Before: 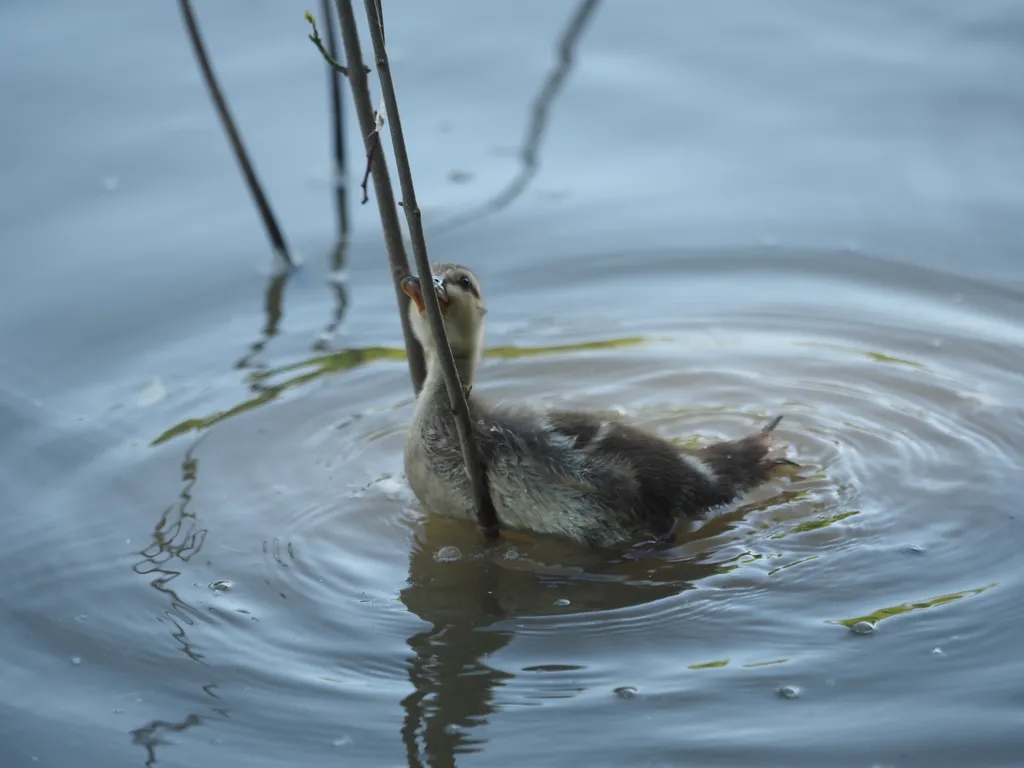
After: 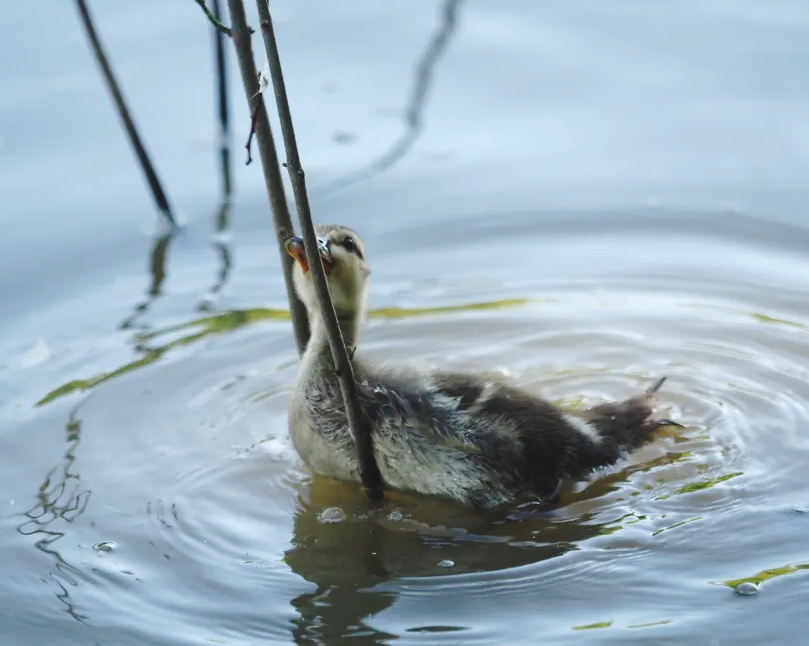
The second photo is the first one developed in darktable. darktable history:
exposure: black level correction 0, exposure 0.2 EV, compensate highlight preservation false
tone curve: curves: ch0 [(0, 0) (0.003, 0.072) (0.011, 0.073) (0.025, 0.072) (0.044, 0.076) (0.069, 0.089) (0.1, 0.103) (0.136, 0.123) (0.177, 0.158) (0.224, 0.21) (0.277, 0.275) (0.335, 0.372) (0.399, 0.463) (0.468, 0.556) (0.543, 0.633) (0.623, 0.712) (0.709, 0.795) (0.801, 0.869) (0.898, 0.942) (1, 1)], preserve colors none
crop: left 11.367%, top 5.141%, right 9.552%, bottom 10.621%
